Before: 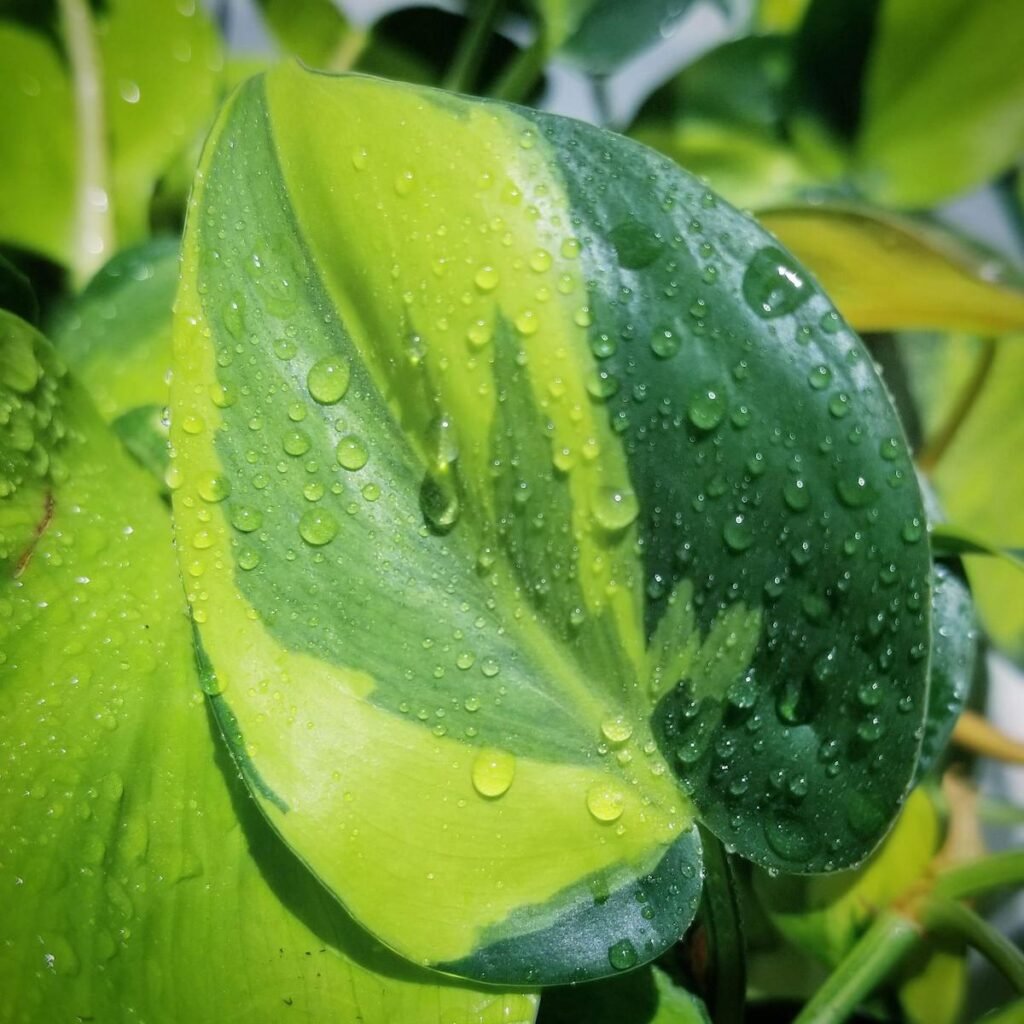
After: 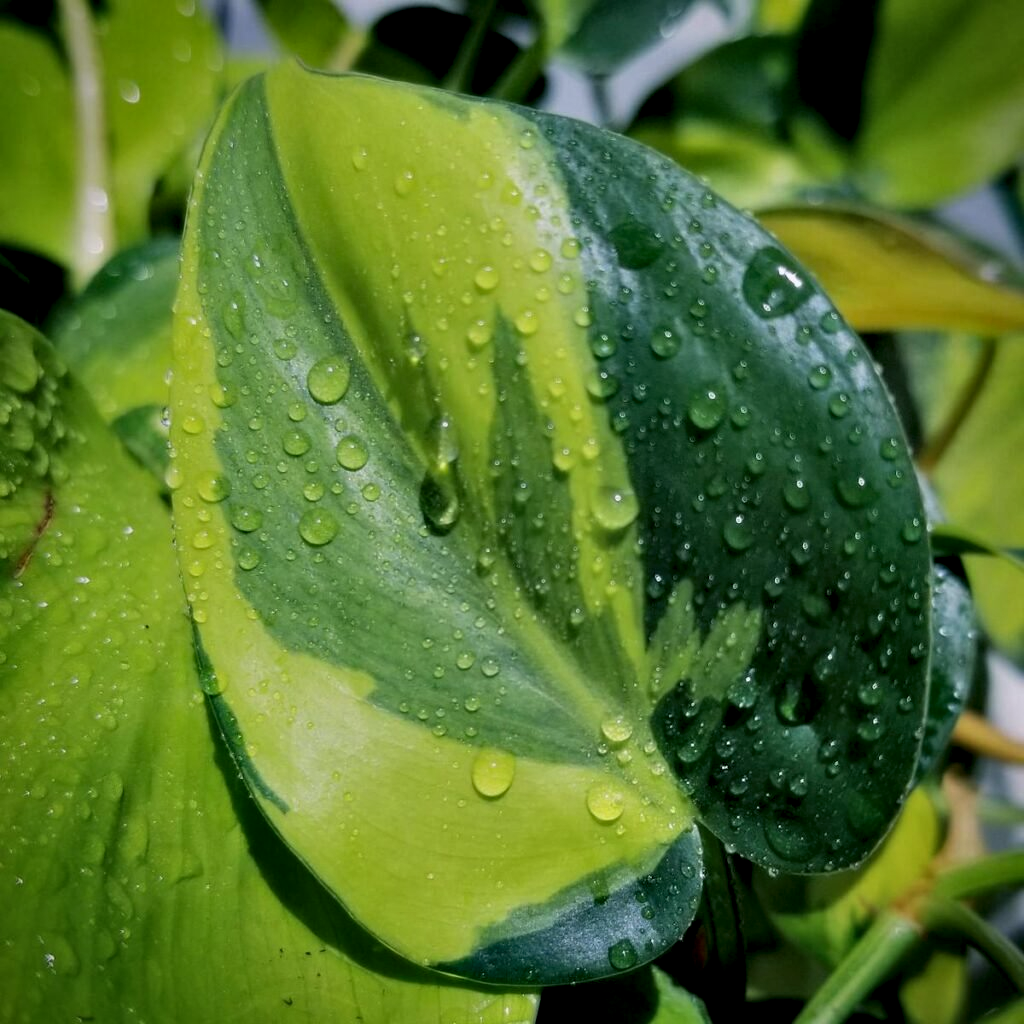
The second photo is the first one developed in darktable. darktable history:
contrast equalizer: y [[0.6 ×6], [0.55 ×6], [0 ×6], [0 ×6], [0 ×6]]
exposure: black level correction 0, exposure -0.725 EV, compensate highlight preservation false
